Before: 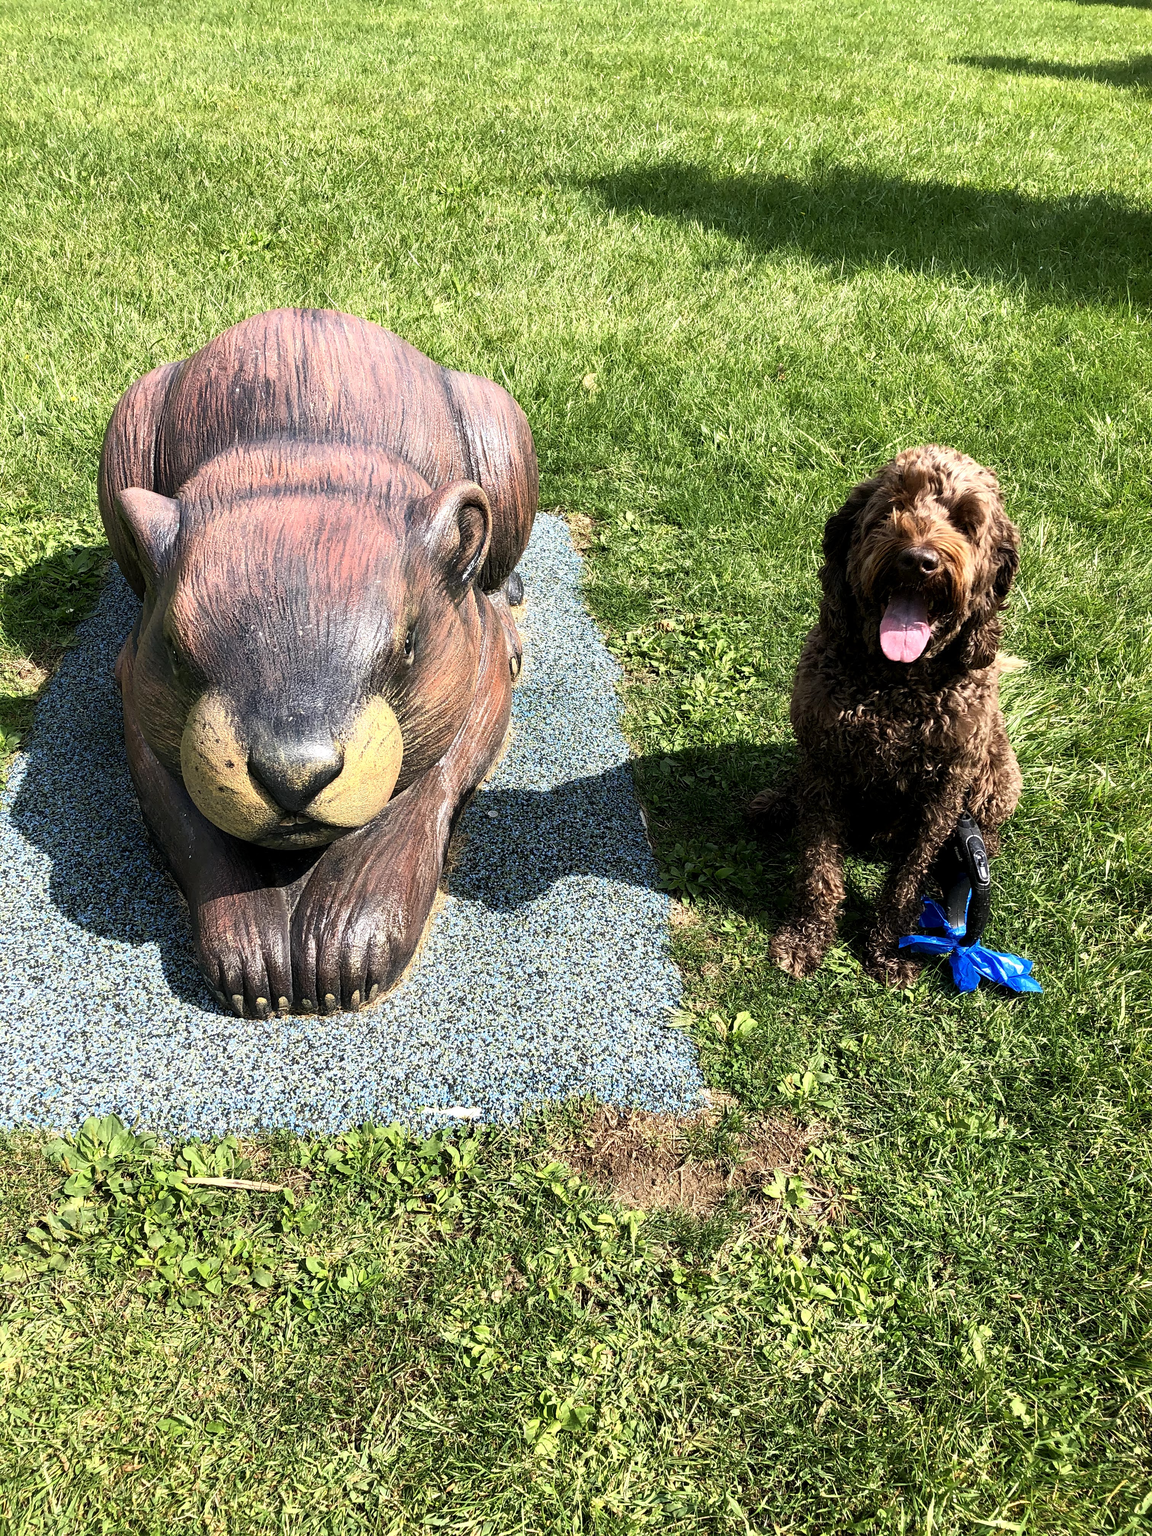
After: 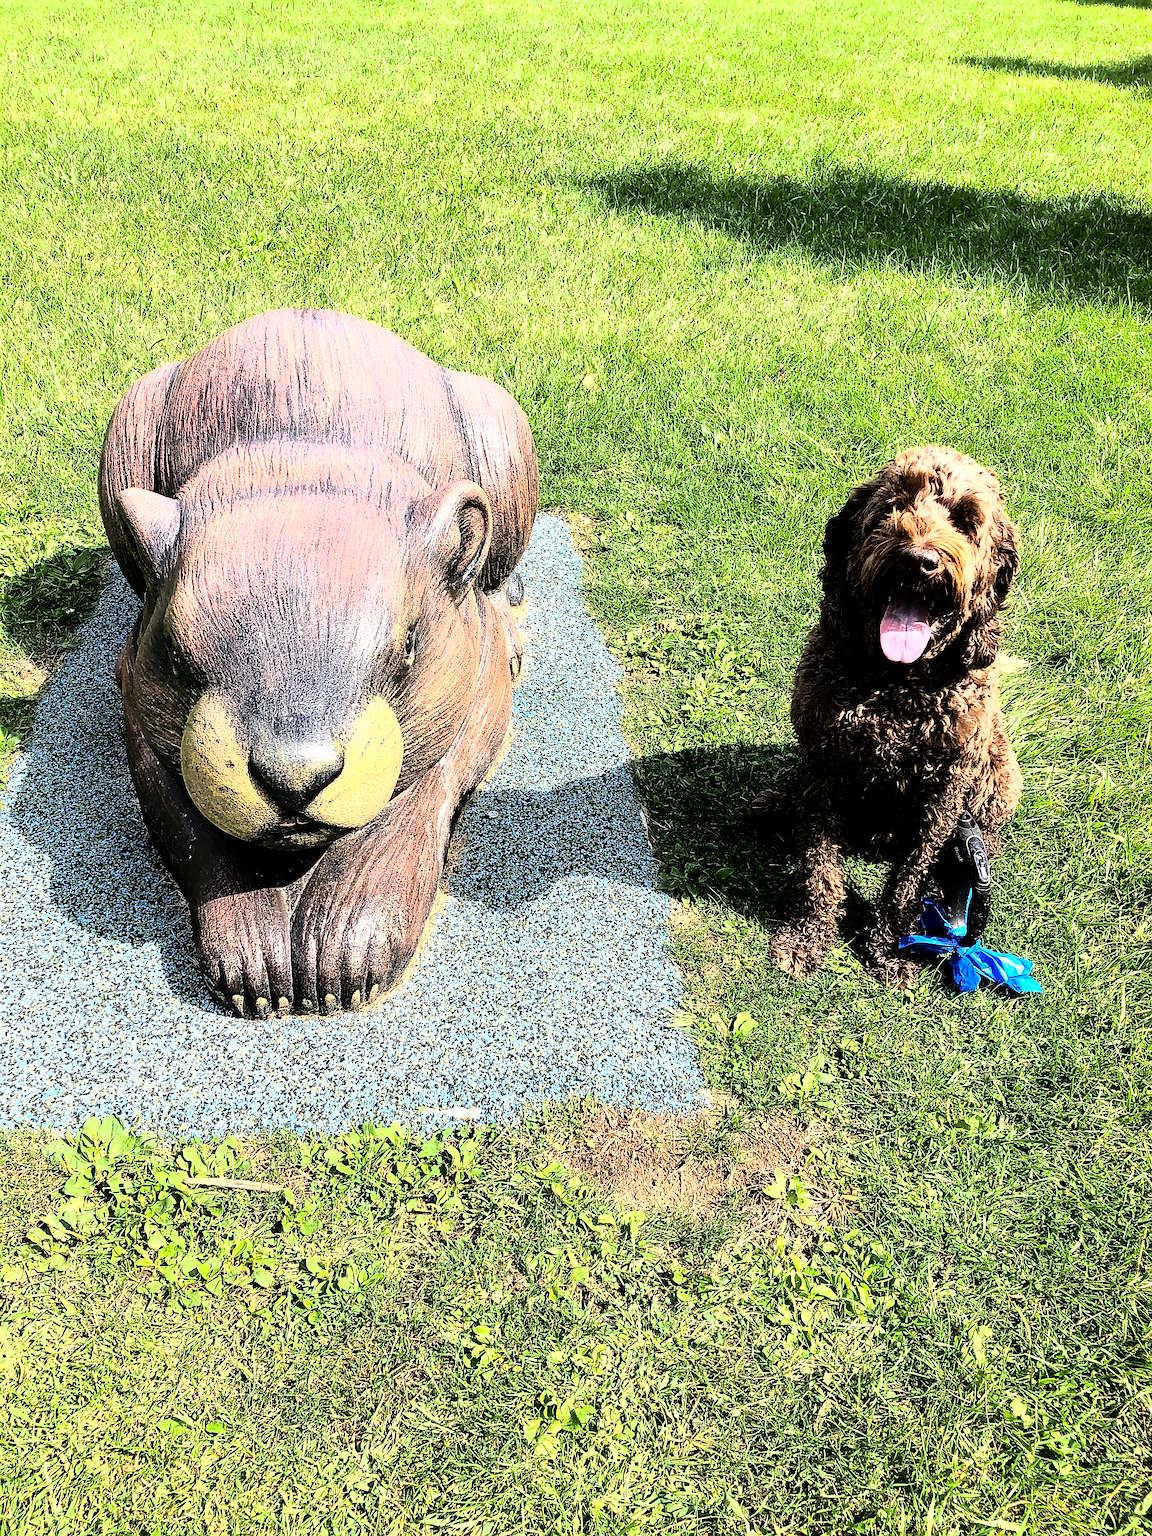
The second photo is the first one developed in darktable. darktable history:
rgb curve: curves: ch0 [(0, 0) (0.21, 0.15) (0.24, 0.21) (0.5, 0.75) (0.75, 0.96) (0.89, 0.99) (1, 1)]; ch1 [(0, 0.02) (0.21, 0.13) (0.25, 0.2) (0.5, 0.67) (0.75, 0.9) (0.89, 0.97) (1, 1)]; ch2 [(0, 0.02) (0.21, 0.13) (0.25, 0.2) (0.5, 0.67) (0.75, 0.9) (0.89, 0.97) (1, 1)], compensate middle gray true
sharpen: radius 1.4, amount 1.25, threshold 0.7
